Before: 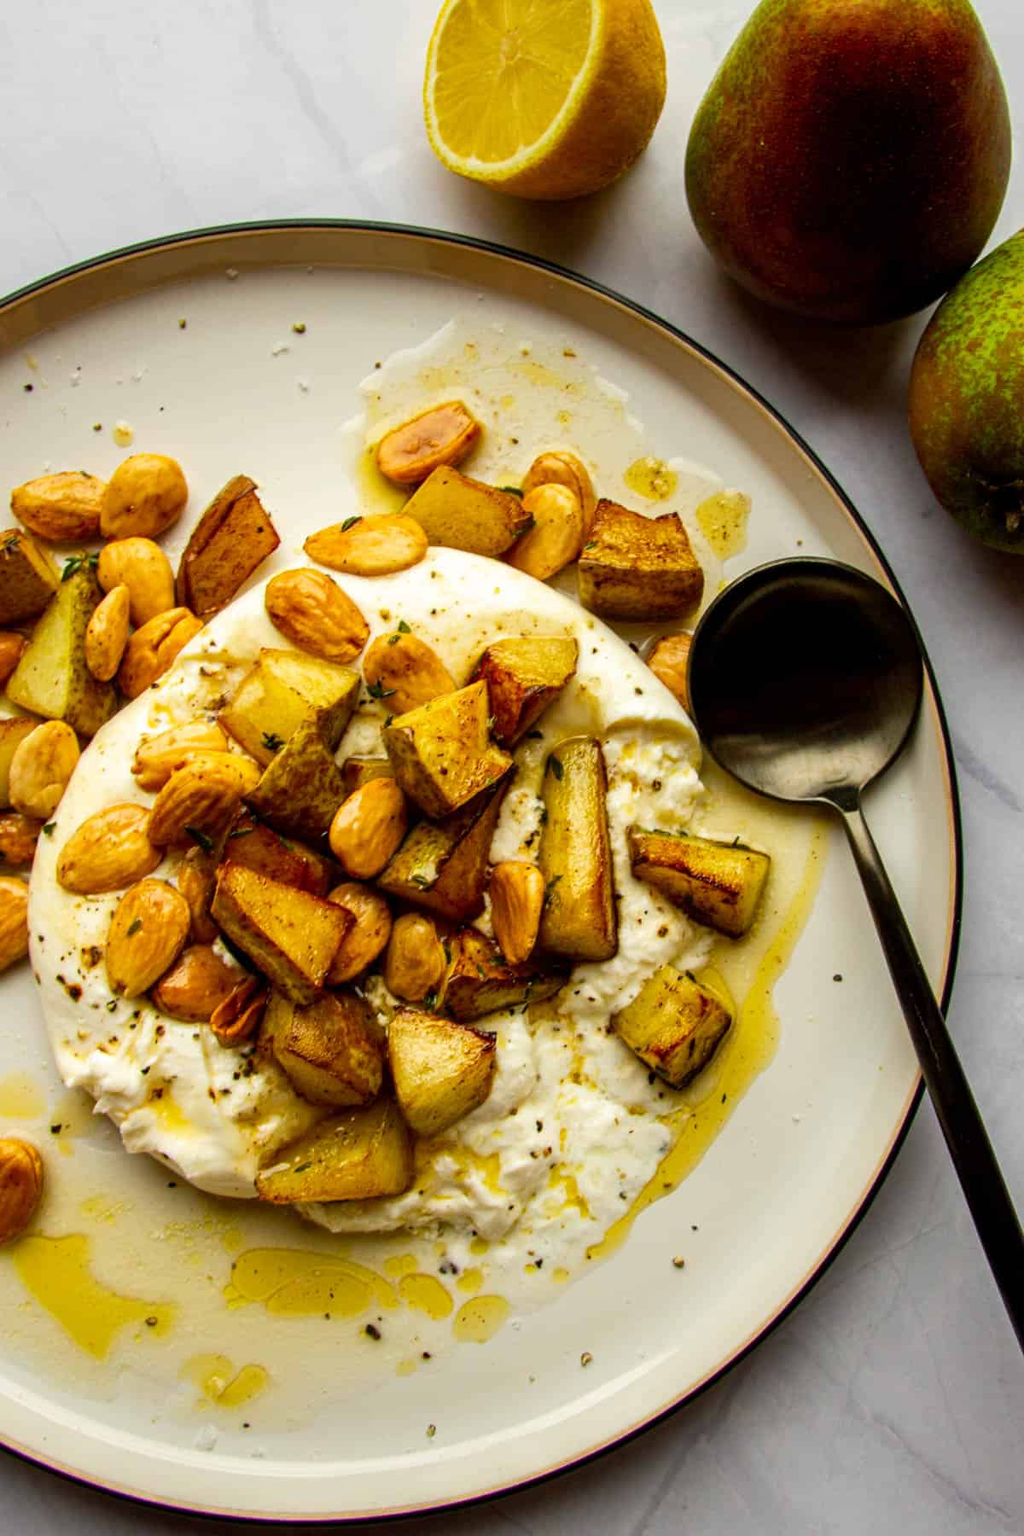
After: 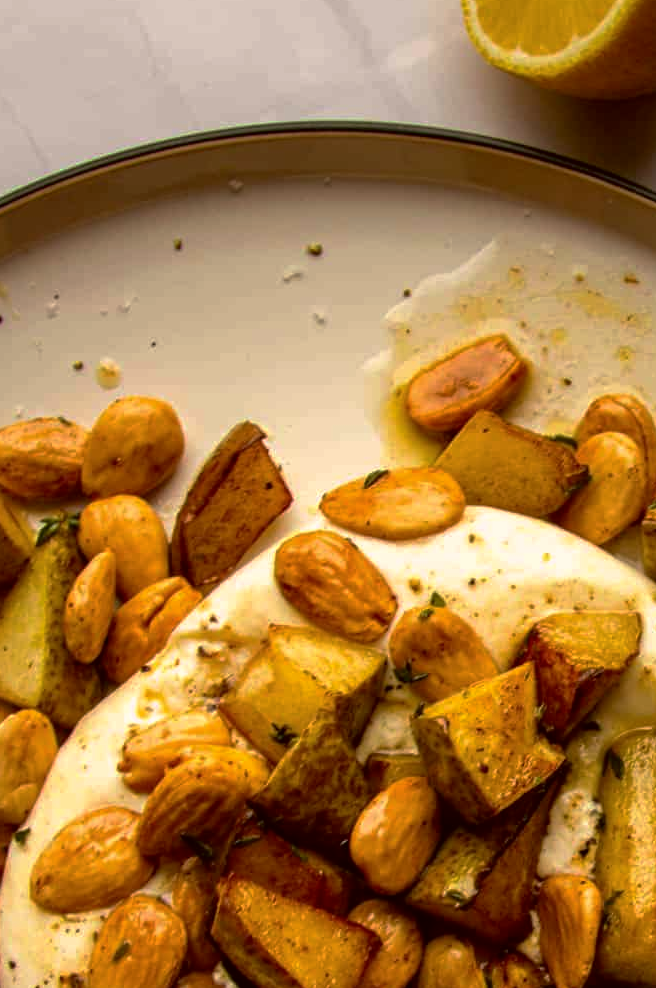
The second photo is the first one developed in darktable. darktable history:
color correction: highlights a* 6.27, highlights b* 8.19, shadows a* 5.94, shadows b* 7.23, saturation 0.9
crop and rotate: left 3.047%, top 7.509%, right 42.236%, bottom 37.598%
base curve: curves: ch0 [(0, 0) (0.595, 0.418) (1, 1)], preserve colors none
